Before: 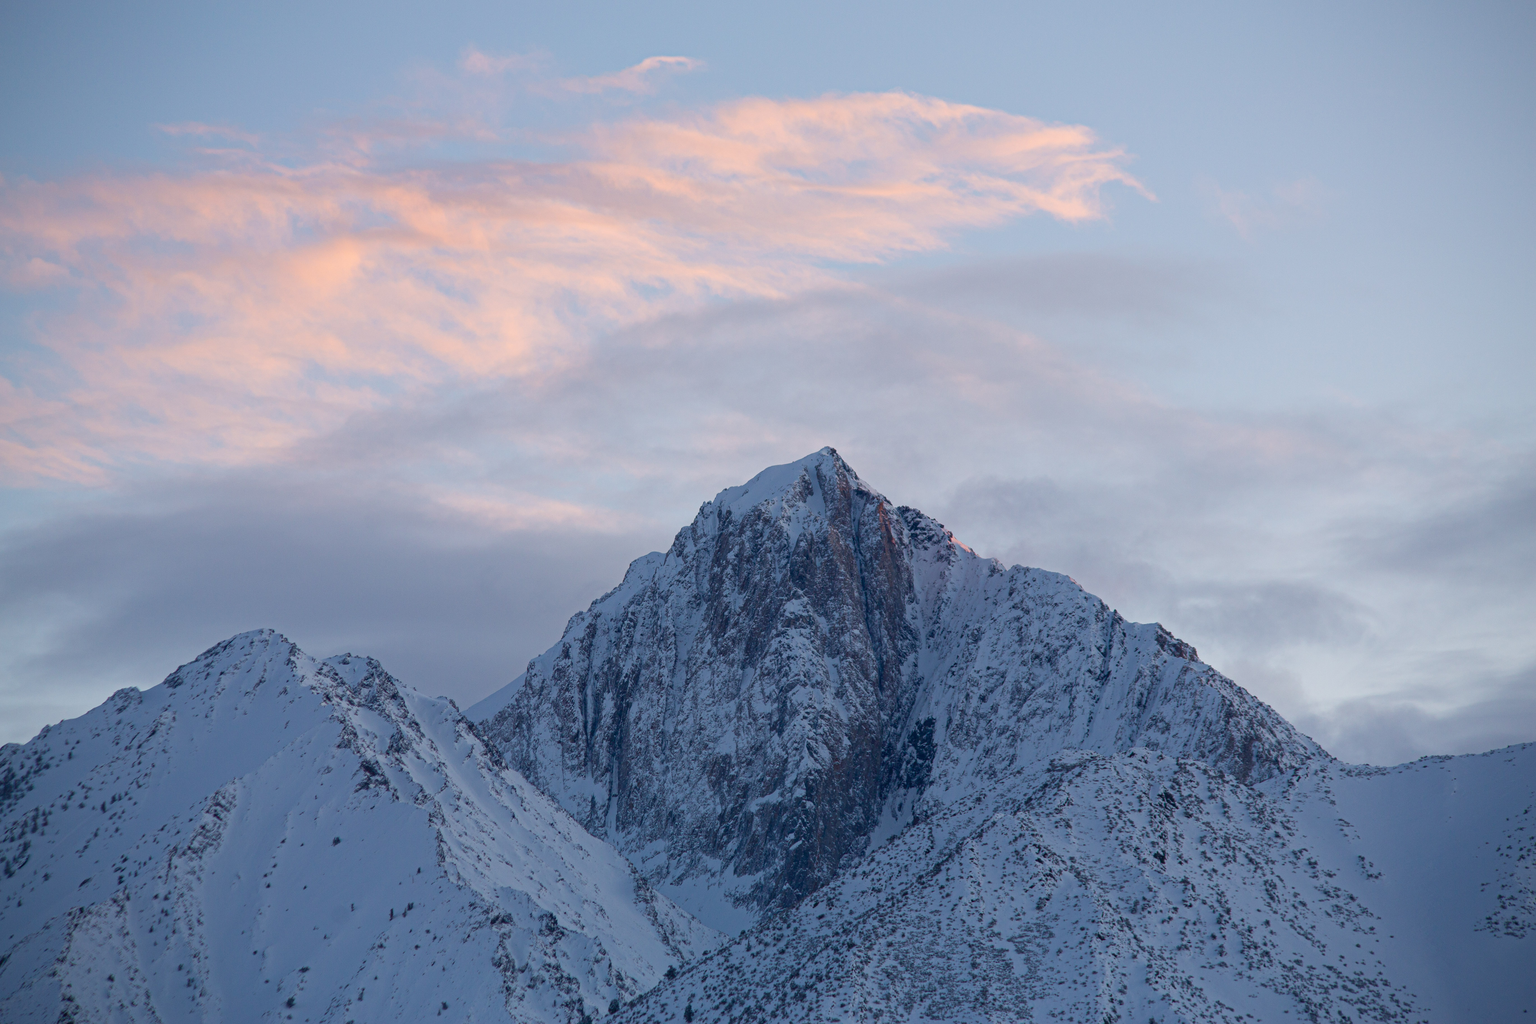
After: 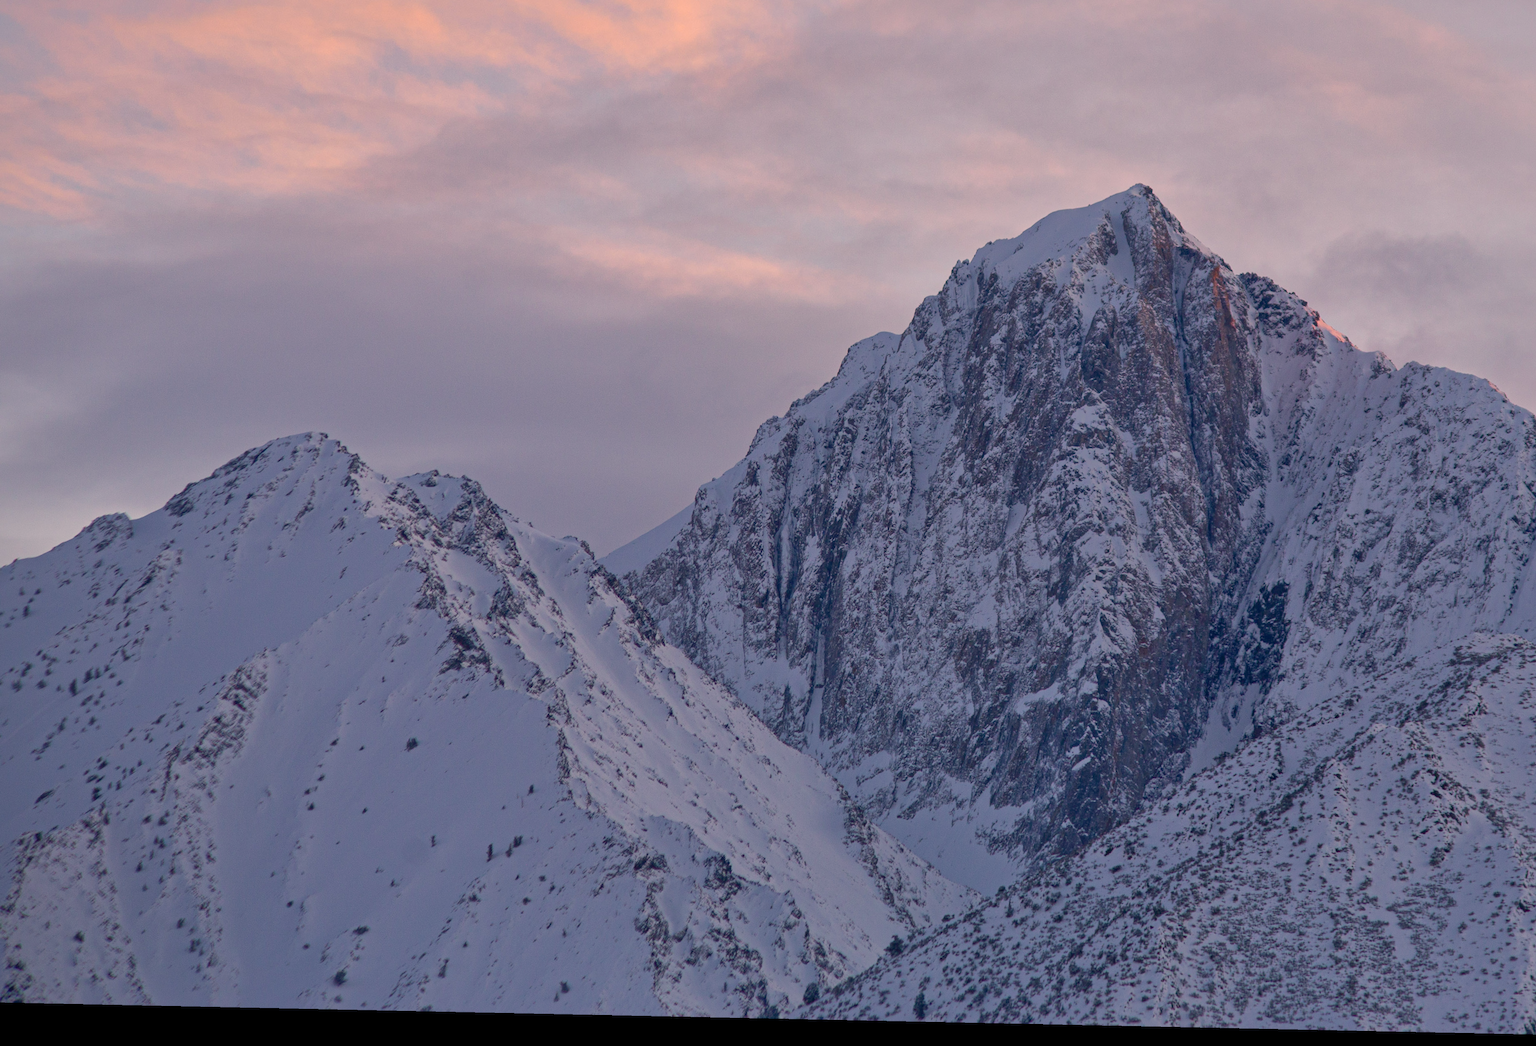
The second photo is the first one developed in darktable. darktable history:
color correction: highlights a* 11.74, highlights b* 11.74
crop and rotate: angle -1.2°, left 3.734%, top 32.007%, right 28.61%
shadows and highlights: on, module defaults
